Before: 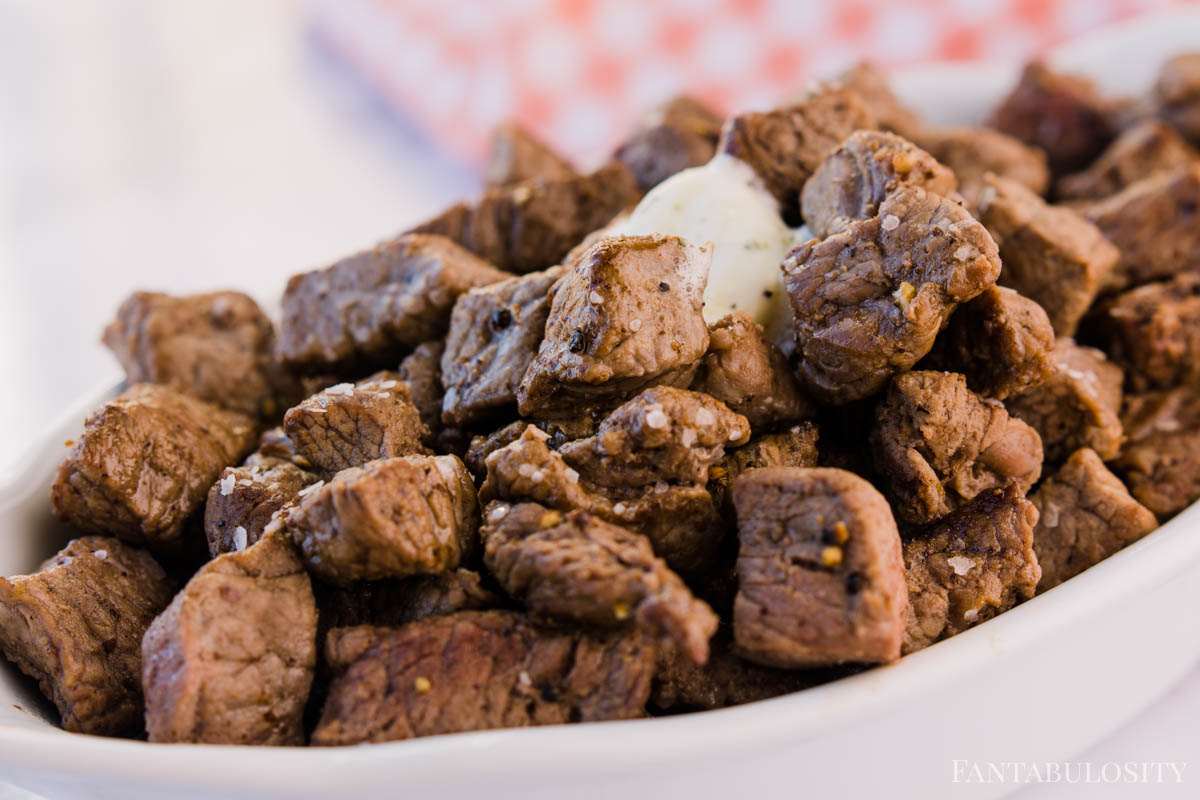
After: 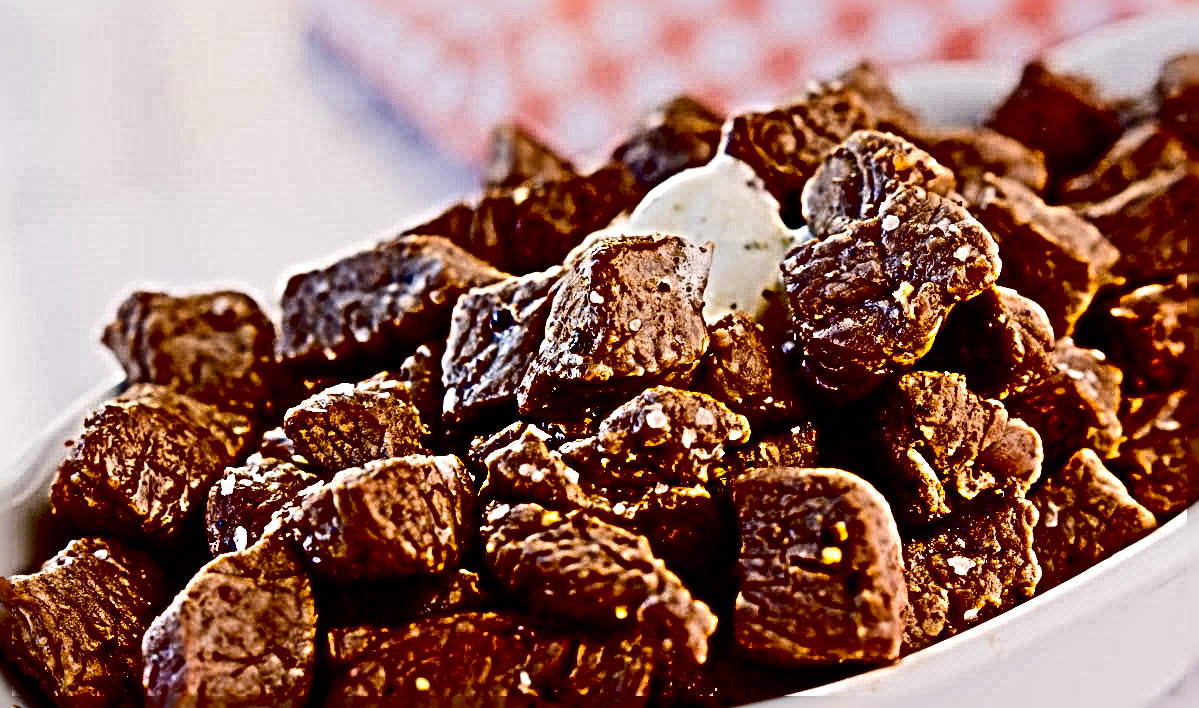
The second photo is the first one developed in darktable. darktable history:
exposure: black level correction 0.056, exposure -0.039 EV, compensate highlight preservation false
sharpen: radius 6.3, amount 1.8, threshold 0
contrast brightness saturation: contrast 0.19, brightness -0.24, saturation 0.11
crop and rotate: top 0%, bottom 11.49%
